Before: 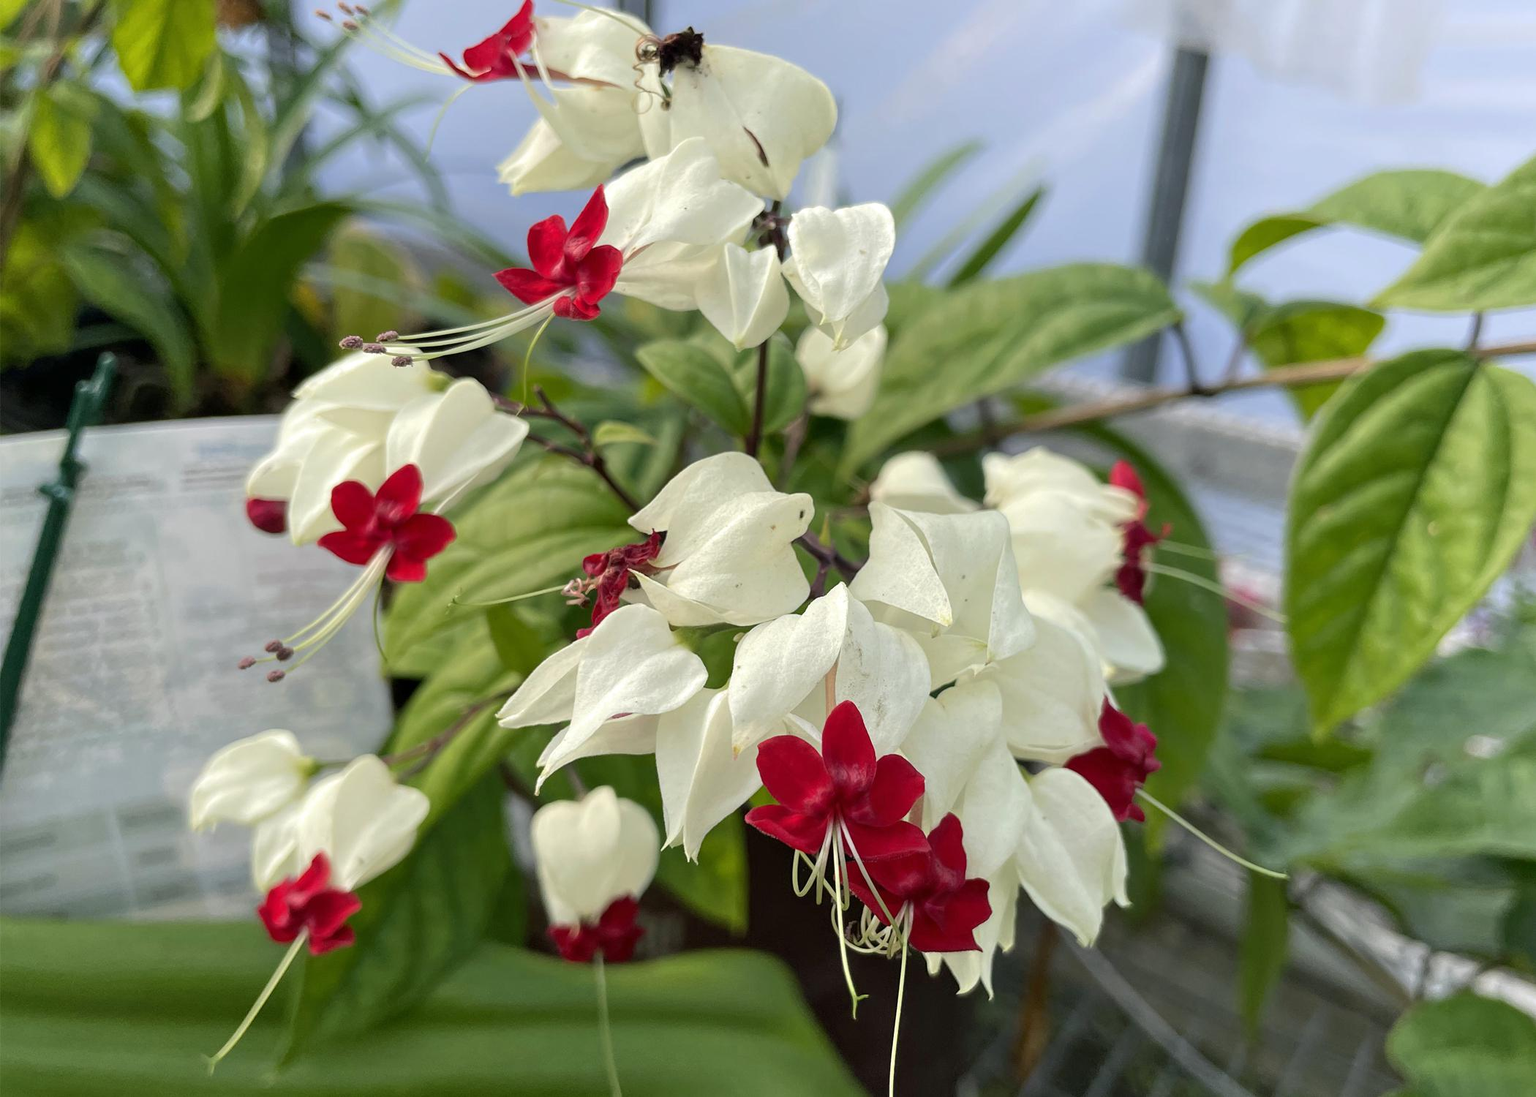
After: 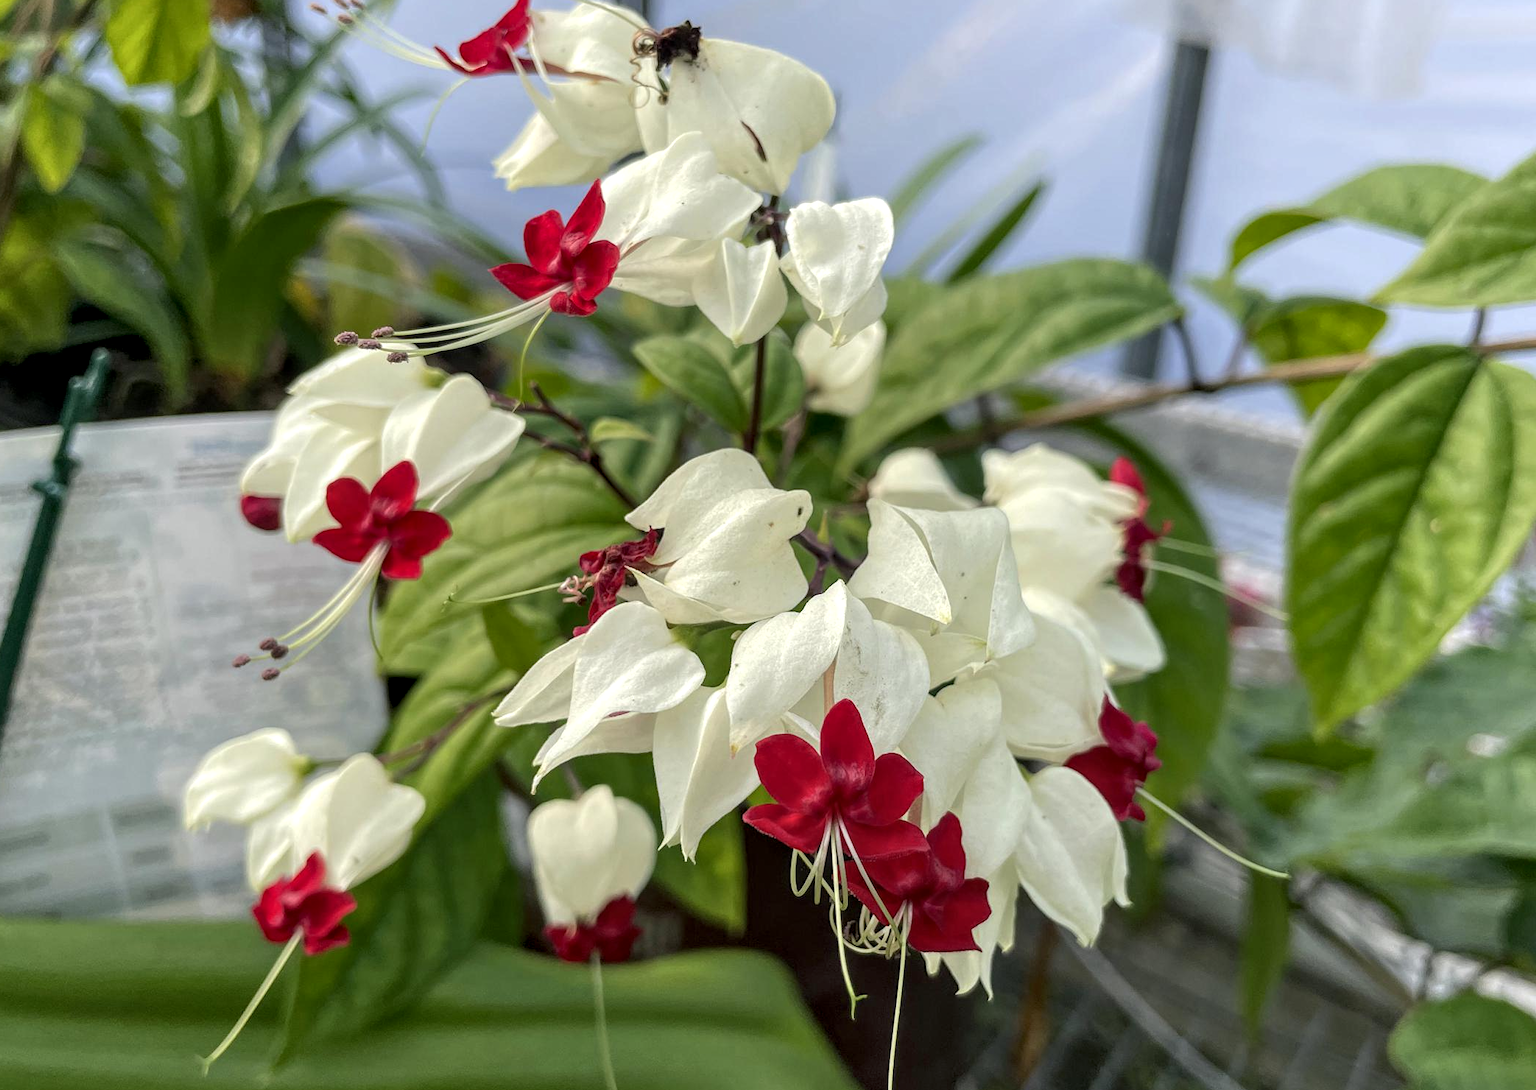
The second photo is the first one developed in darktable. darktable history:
crop: left 0.495%, top 0.648%, right 0.124%, bottom 0.567%
local contrast: detail 130%
